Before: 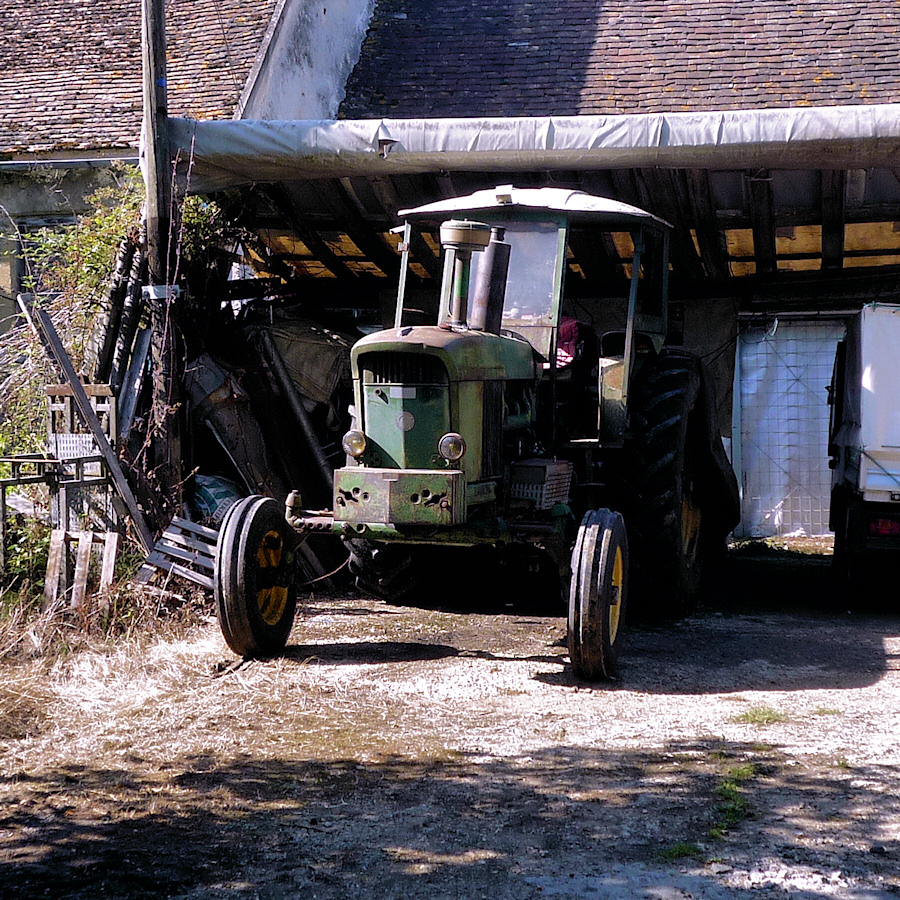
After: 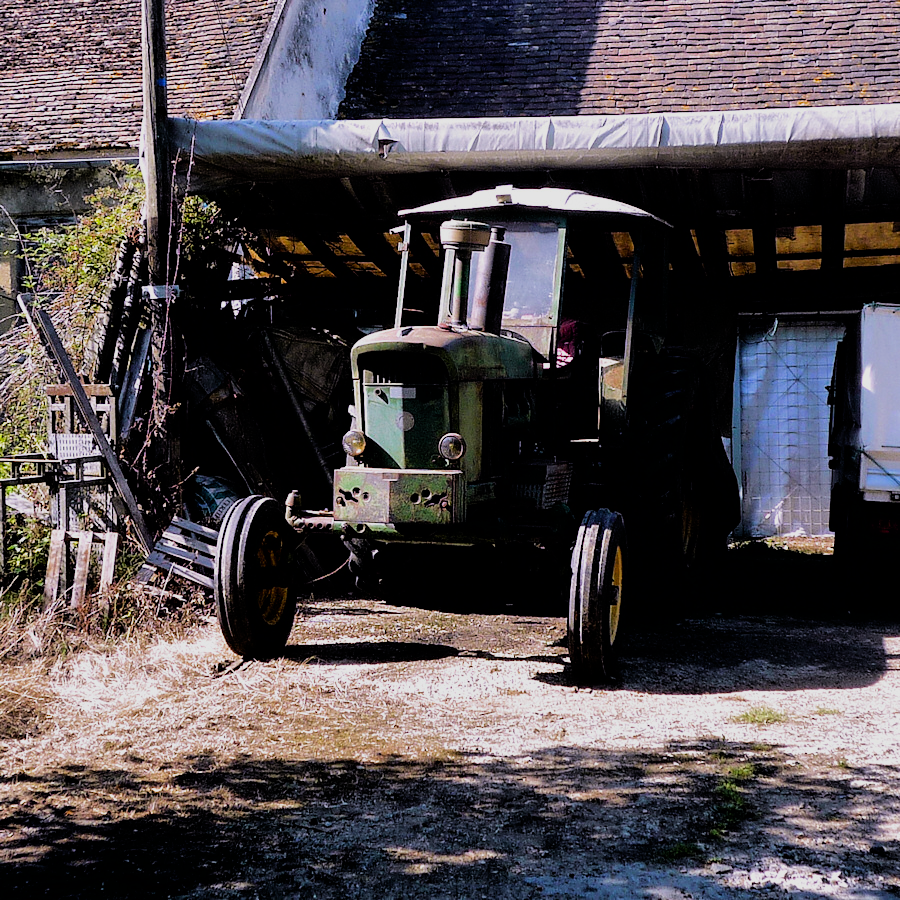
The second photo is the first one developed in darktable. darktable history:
filmic rgb: black relative exposure -5 EV, hardness 2.88, contrast 1.3, highlights saturation mix -30%
contrast brightness saturation: saturation 0.18
vibrance: on, module defaults
